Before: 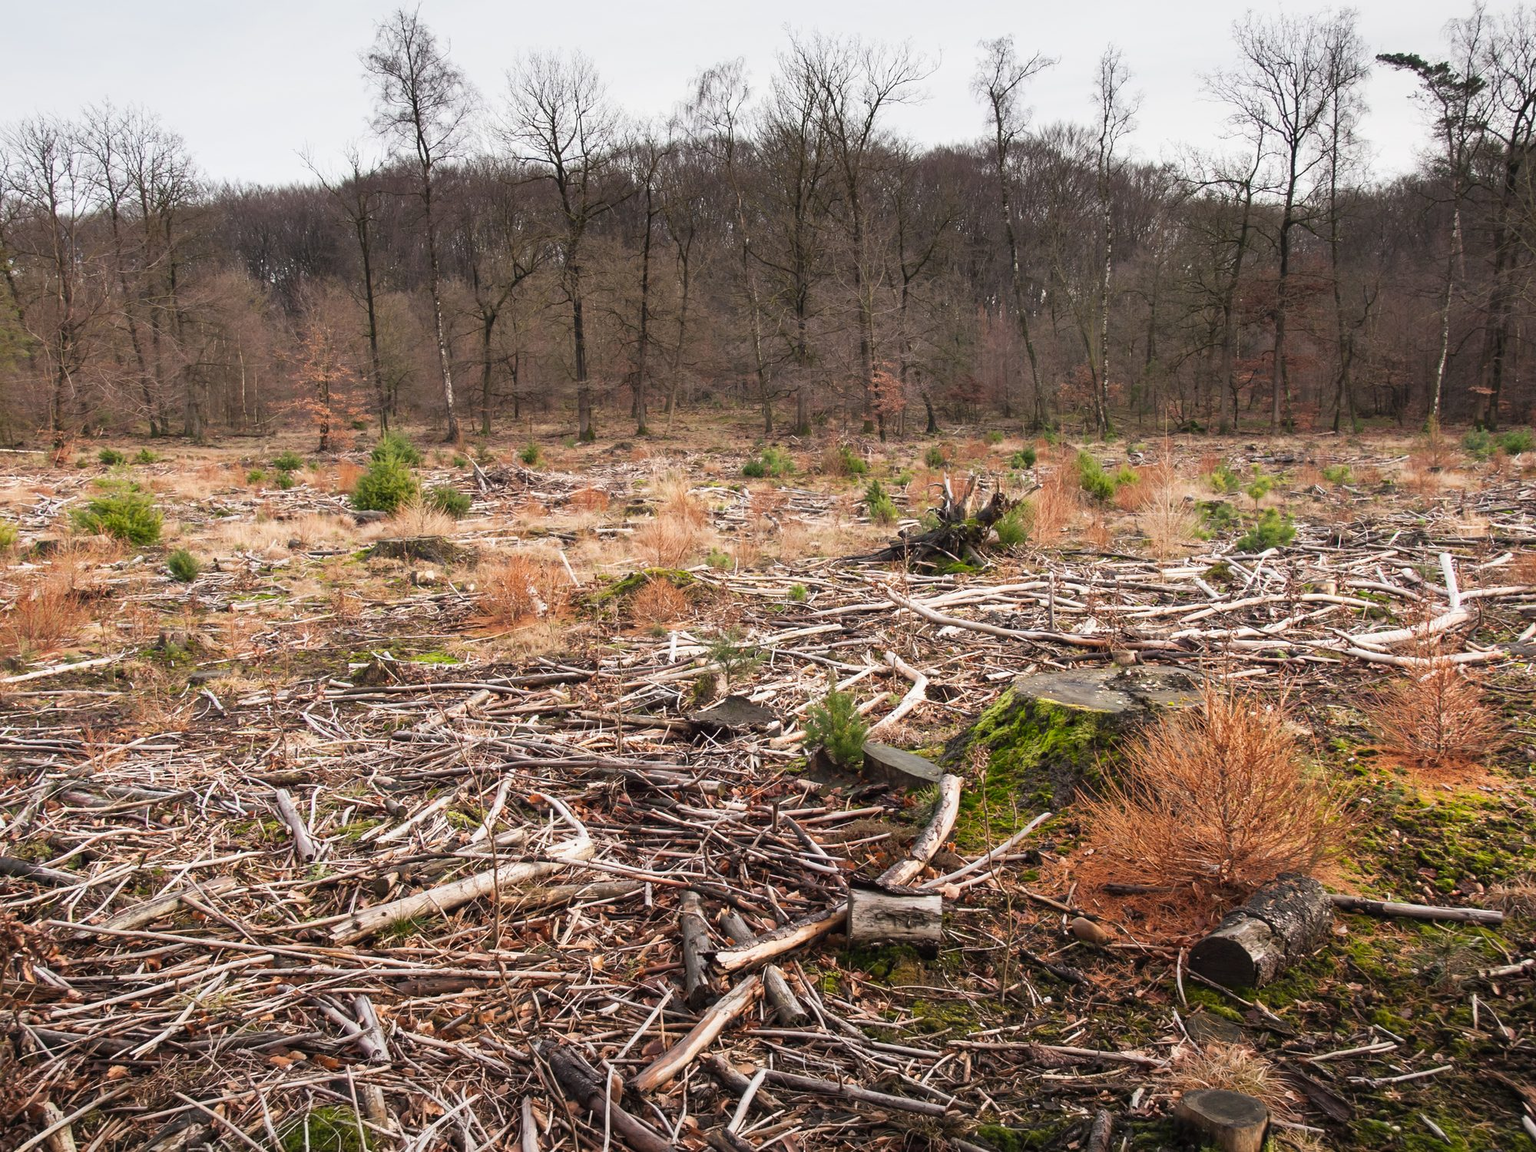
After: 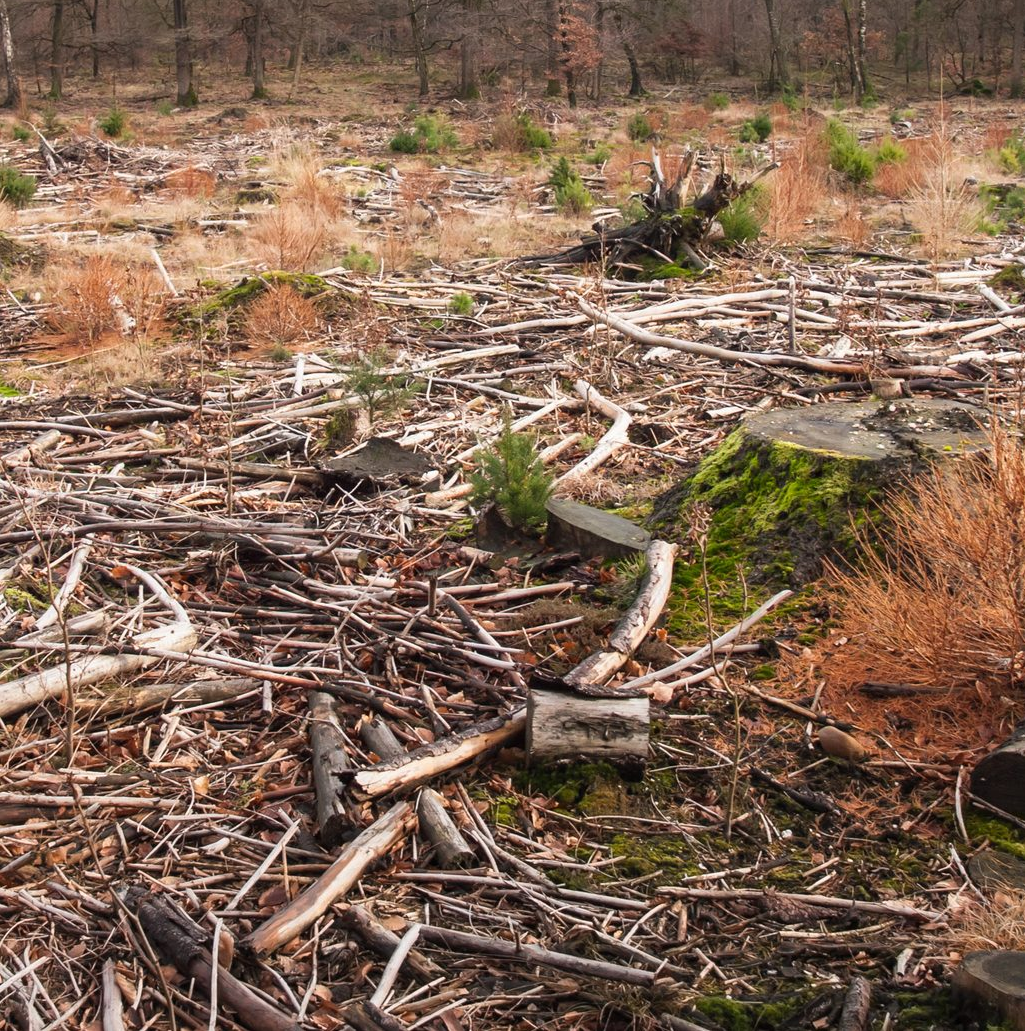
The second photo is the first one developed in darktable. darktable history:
crop and rotate: left 28.856%, top 31.233%, right 19.861%
